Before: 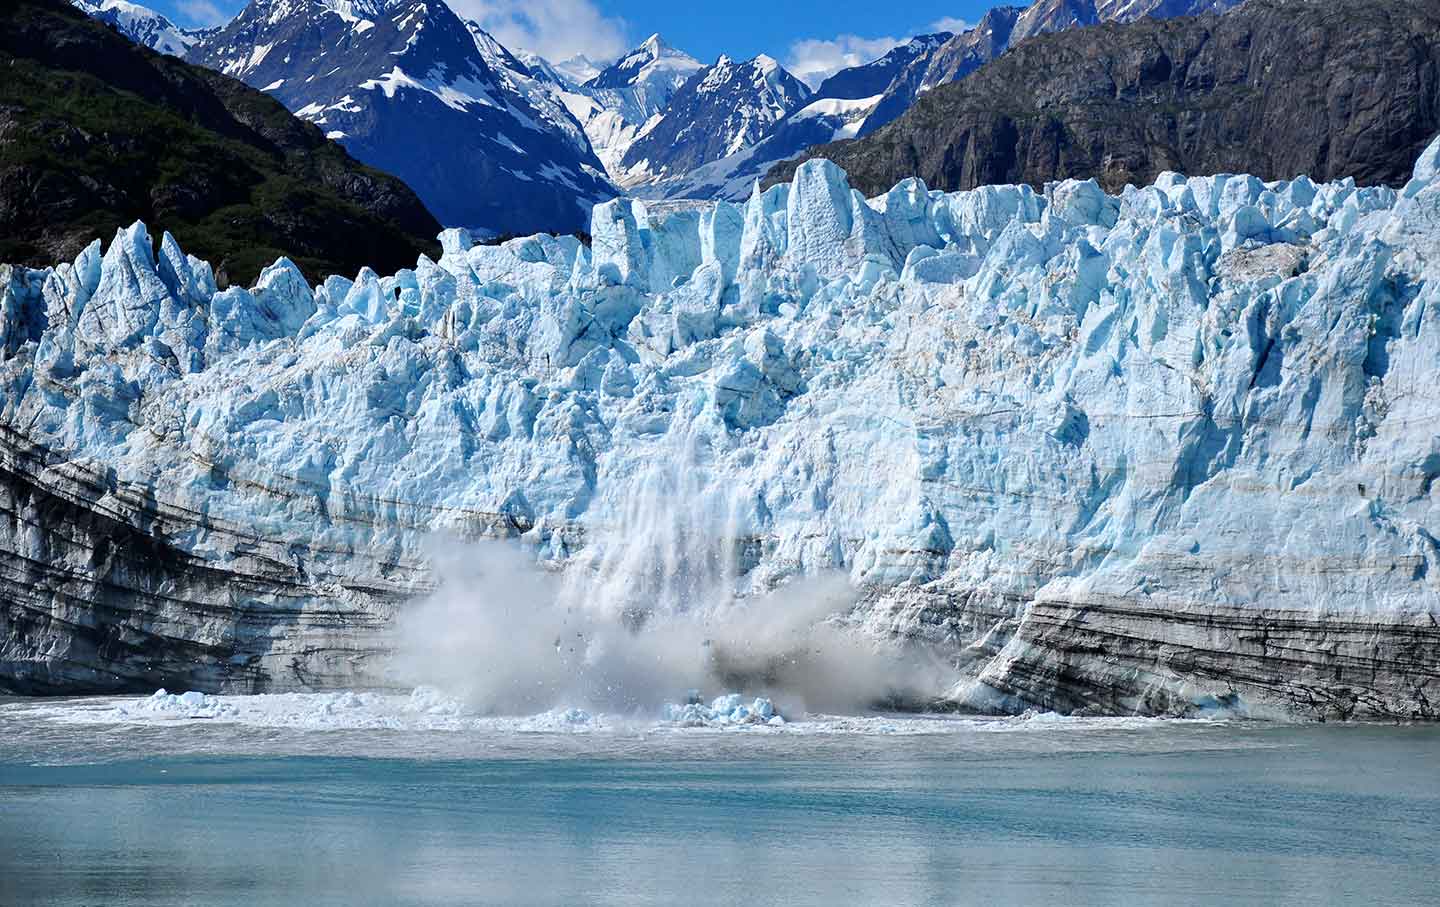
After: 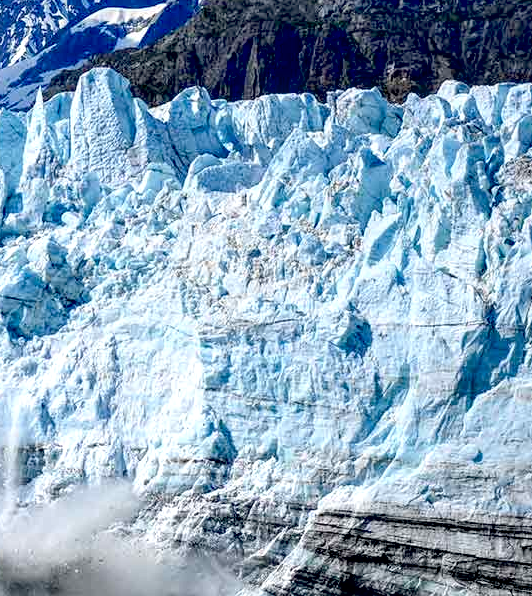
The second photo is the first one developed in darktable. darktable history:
crop and rotate: left 49.85%, top 10.107%, right 13.184%, bottom 24.149%
exposure: black level correction 0.026, exposure 0.184 EV, compensate exposure bias true, compensate highlight preservation false
contrast brightness saturation: contrast 0.098, brightness 0.011, saturation 0.017
local contrast: detail 130%
